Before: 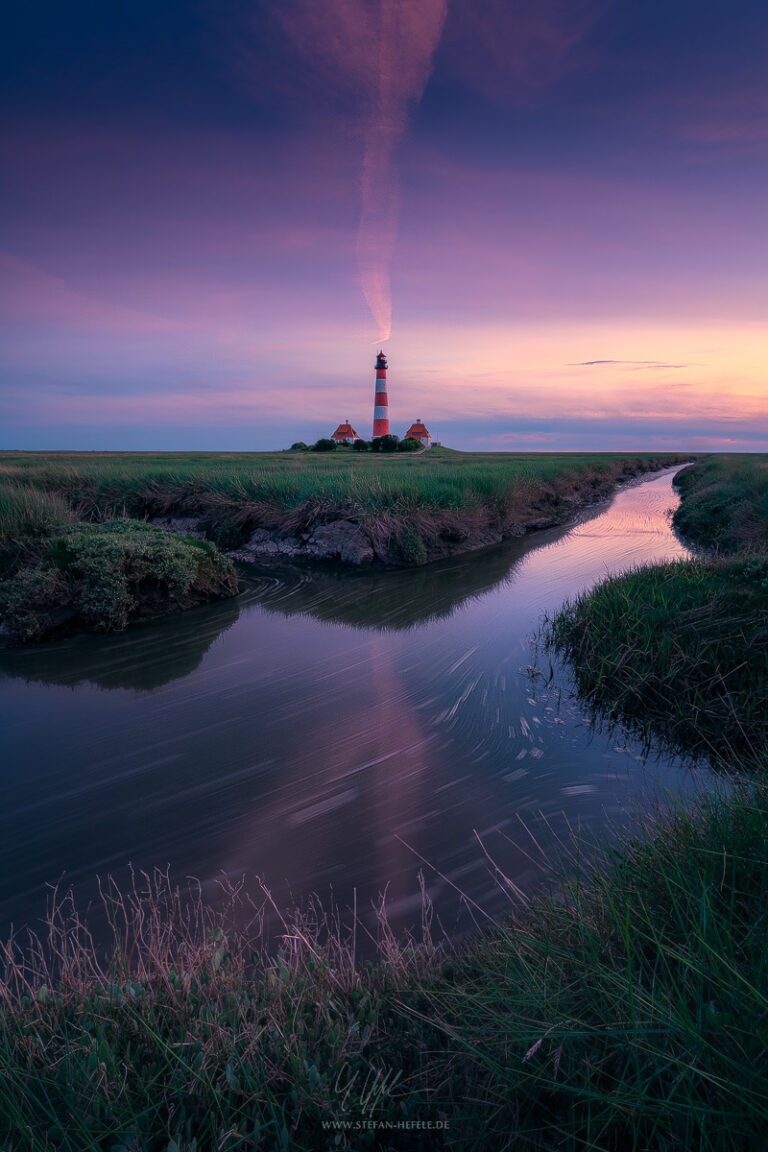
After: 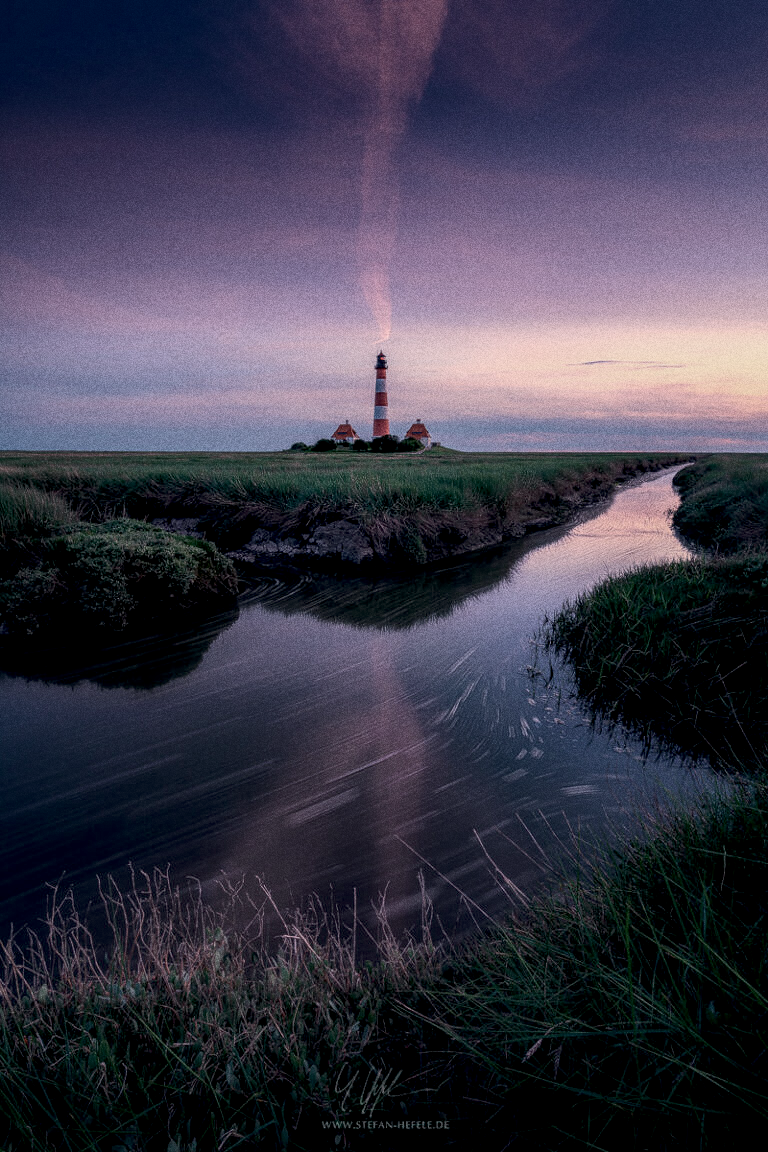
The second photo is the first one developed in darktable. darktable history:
grain: coarseness 0.09 ISO, strength 40%
tone equalizer: on, module defaults
contrast brightness saturation: contrast 0.1, saturation -0.36
local contrast: detail 130%
exposure: black level correction 0.009, exposure -0.159 EV, compensate highlight preservation false
base curve: curves: ch0 [(0, 0) (0.235, 0.266) (0.503, 0.496) (0.786, 0.72) (1, 1)]
